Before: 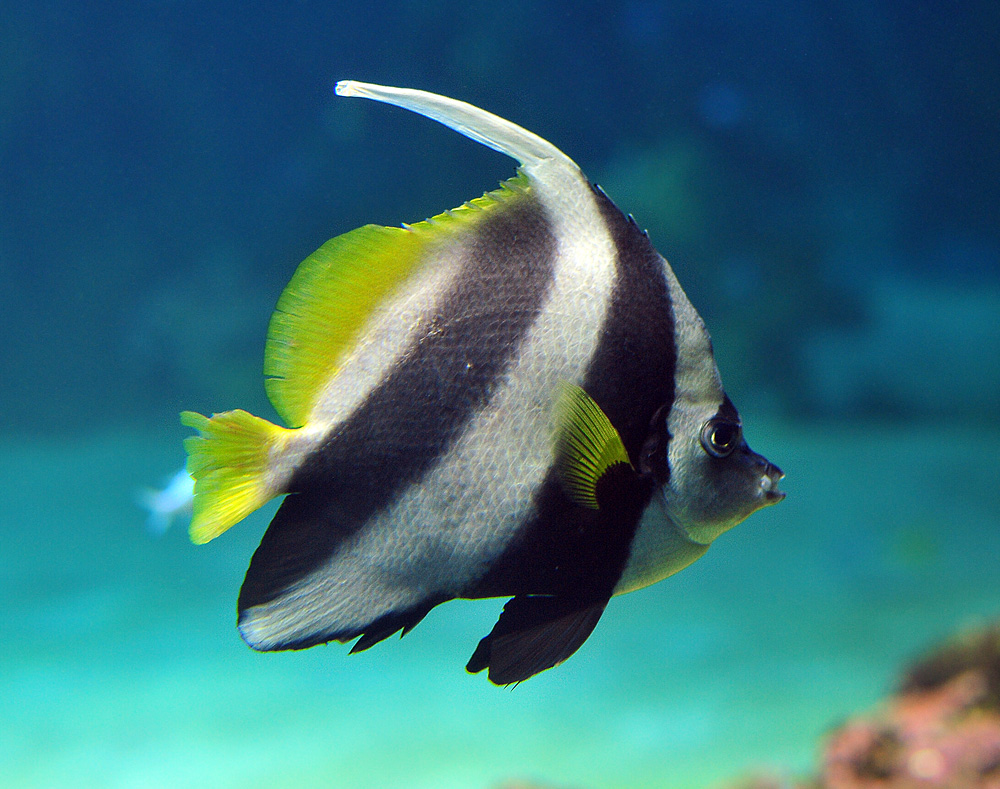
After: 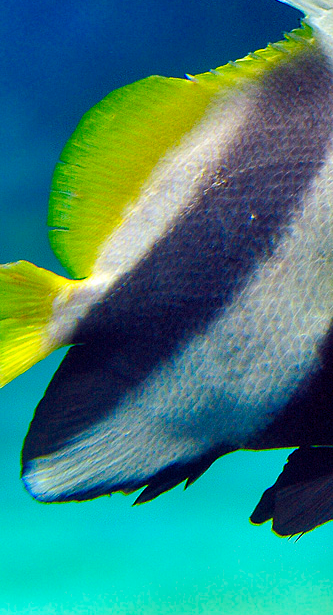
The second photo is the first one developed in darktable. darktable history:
color balance rgb: shadows lift › chroma 2.003%, shadows lift › hue 247.6°, power › chroma 0.993%, power › hue 252.33°, perceptual saturation grading › global saturation 39.495%, perceptual saturation grading › highlights -25.025%, perceptual saturation grading › mid-tones 34.882%, perceptual saturation grading › shadows 35.662%, global vibrance 20%
crop and rotate: left 21.639%, top 18.949%, right 45.049%, bottom 2.997%
shadows and highlights: soften with gaussian
